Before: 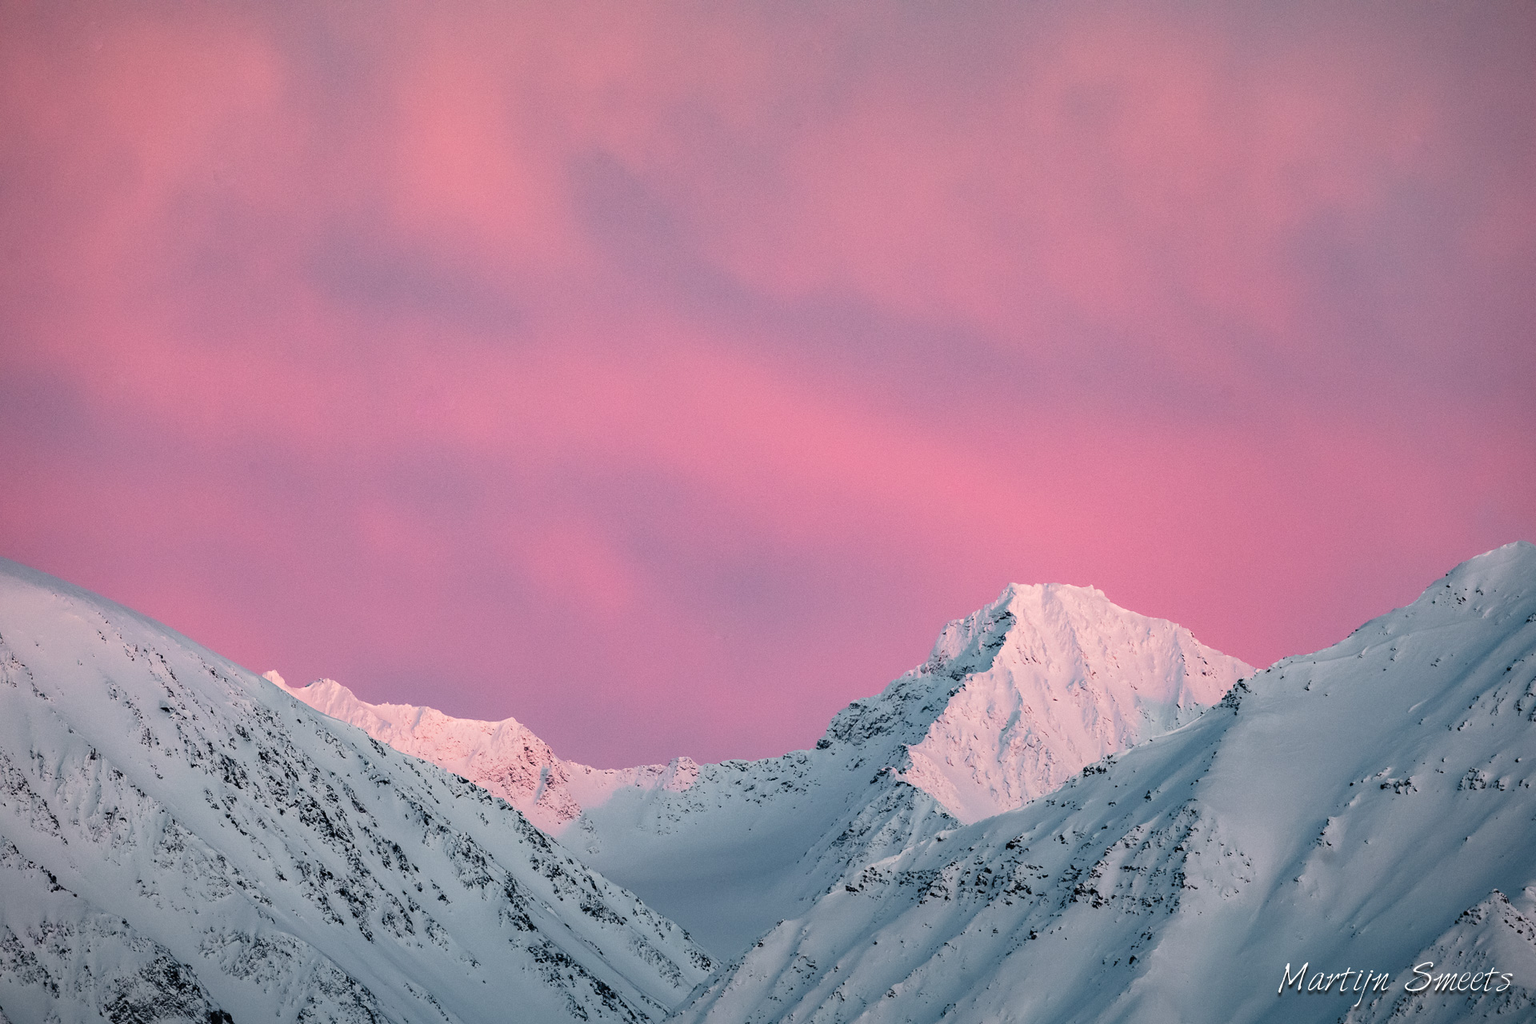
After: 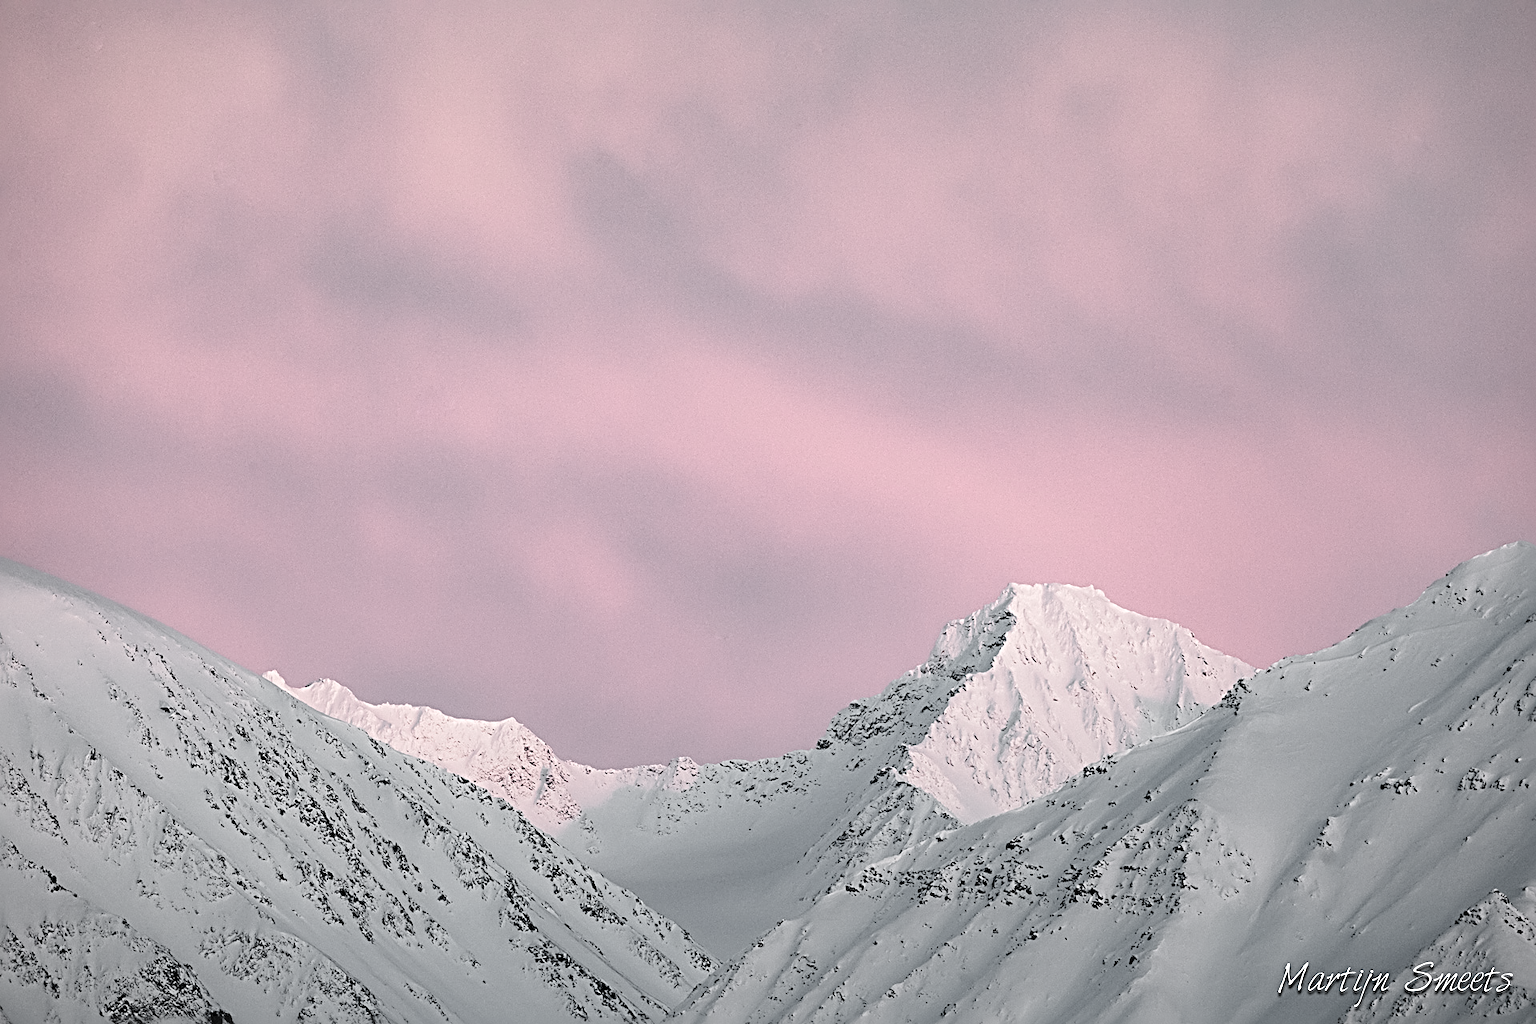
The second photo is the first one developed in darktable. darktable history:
sharpen: radius 3.649, amount 0.92
color zones: curves: ch0 [(0, 0.6) (0.129, 0.585) (0.193, 0.596) (0.429, 0.5) (0.571, 0.5) (0.714, 0.5) (0.857, 0.5) (1, 0.6)]; ch1 [(0, 0.453) (0.112, 0.245) (0.213, 0.252) (0.429, 0.233) (0.571, 0.231) (0.683, 0.242) (0.857, 0.296) (1, 0.453)]
contrast brightness saturation: brightness 0.183, saturation -0.512
